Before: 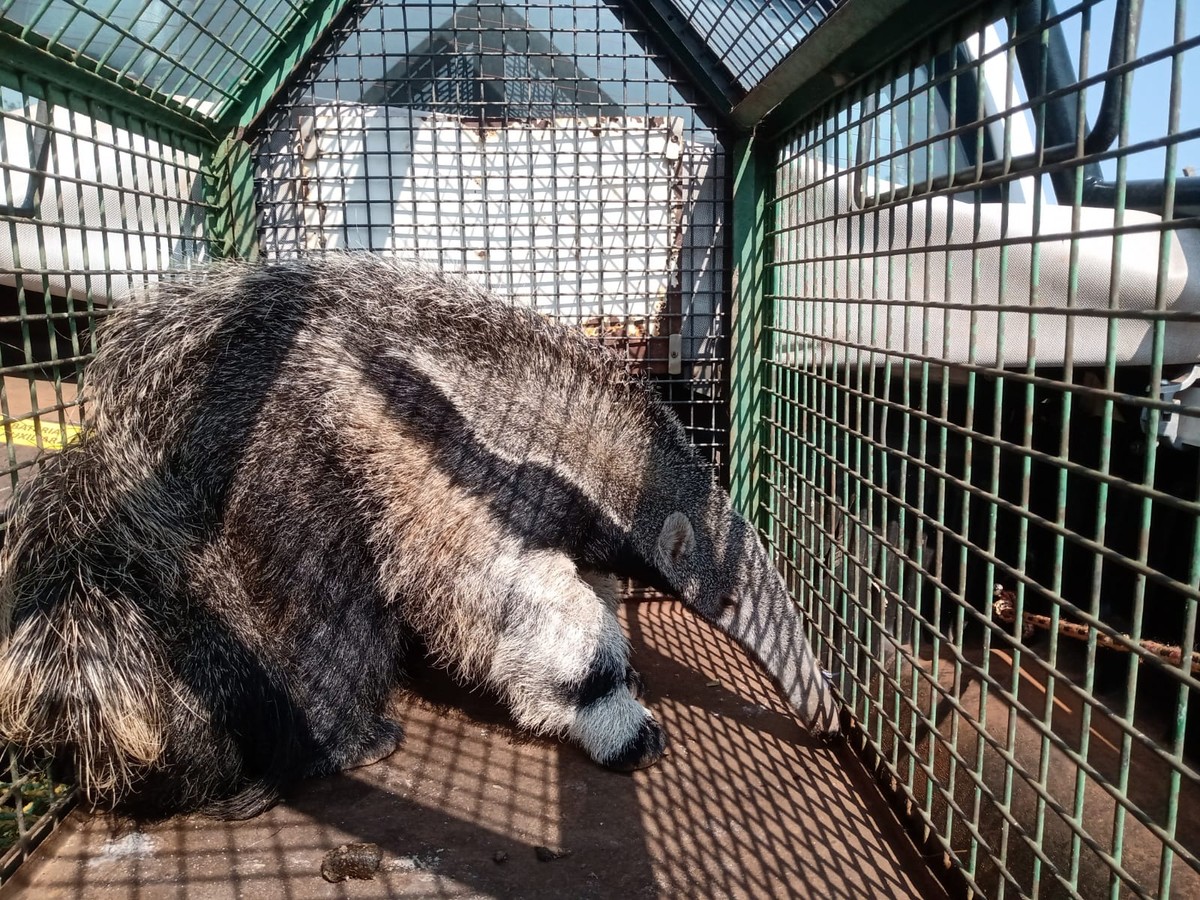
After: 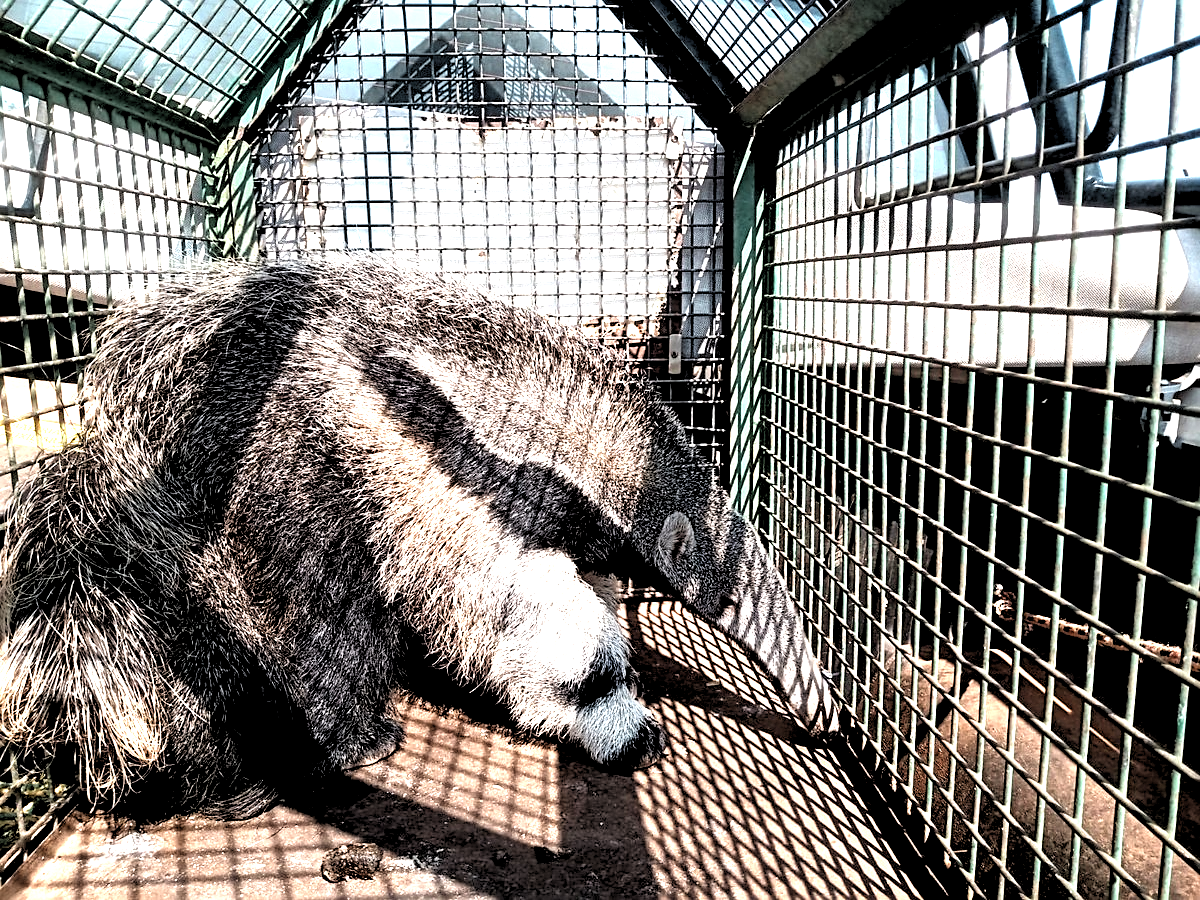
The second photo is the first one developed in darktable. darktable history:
sharpen: on, module defaults
rgb levels: levels [[0.034, 0.472, 0.904], [0, 0.5, 1], [0, 0.5, 1]]
color zones: curves: ch0 [(0.018, 0.548) (0.197, 0.654) (0.425, 0.447) (0.605, 0.658) (0.732, 0.579)]; ch1 [(0.105, 0.531) (0.224, 0.531) (0.386, 0.39) (0.618, 0.456) (0.732, 0.456) (0.956, 0.421)]; ch2 [(0.039, 0.583) (0.215, 0.465) (0.399, 0.544) (0.465, 0.548) (0.614, 0.447) (0.724, 0.43) (0.882, 0.623) (0.956, 0.632)]
exposure: black level correction 0, exposure 1.1 EV, compensate exposure bias true, compensate highlight preservation false
